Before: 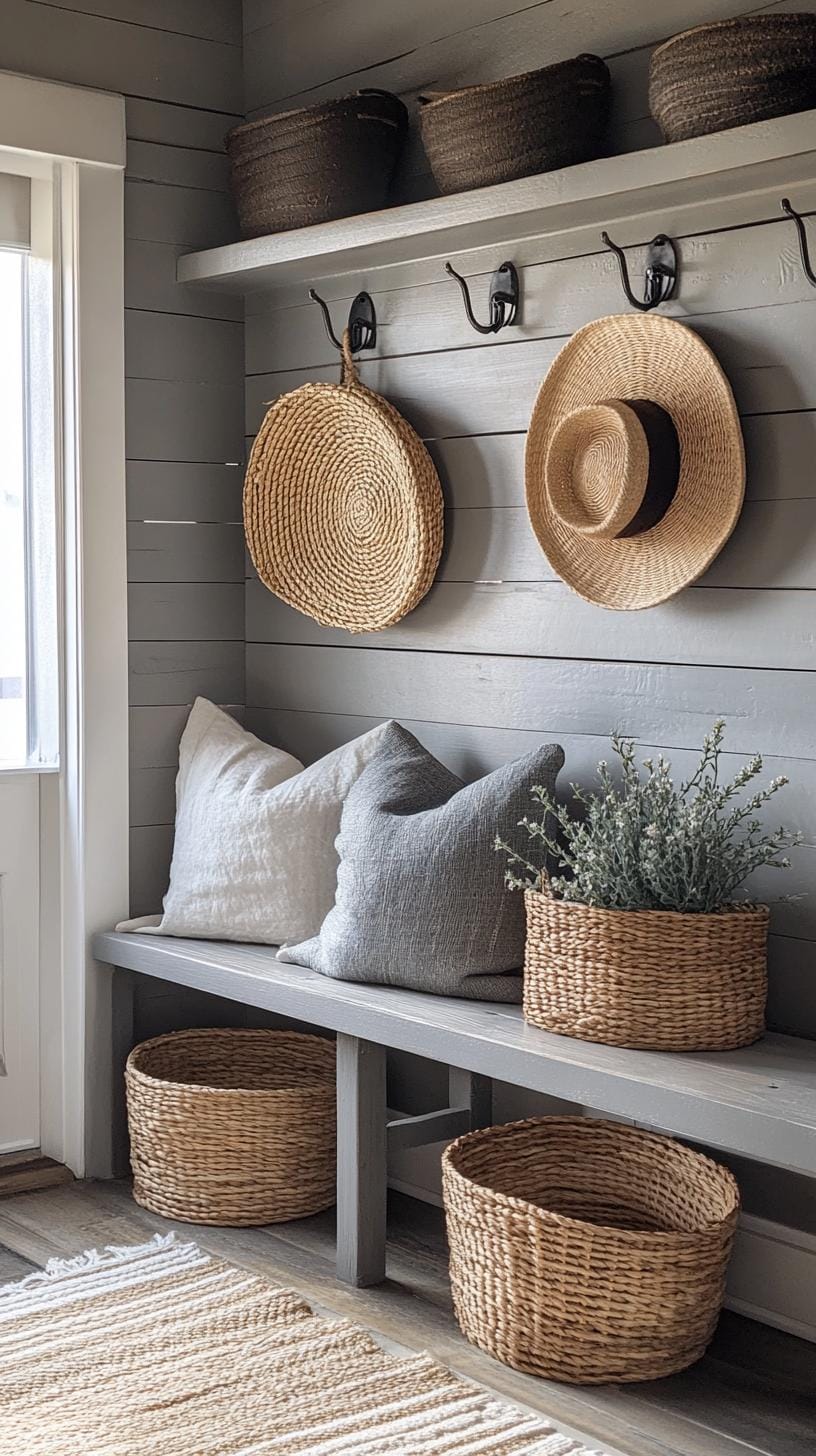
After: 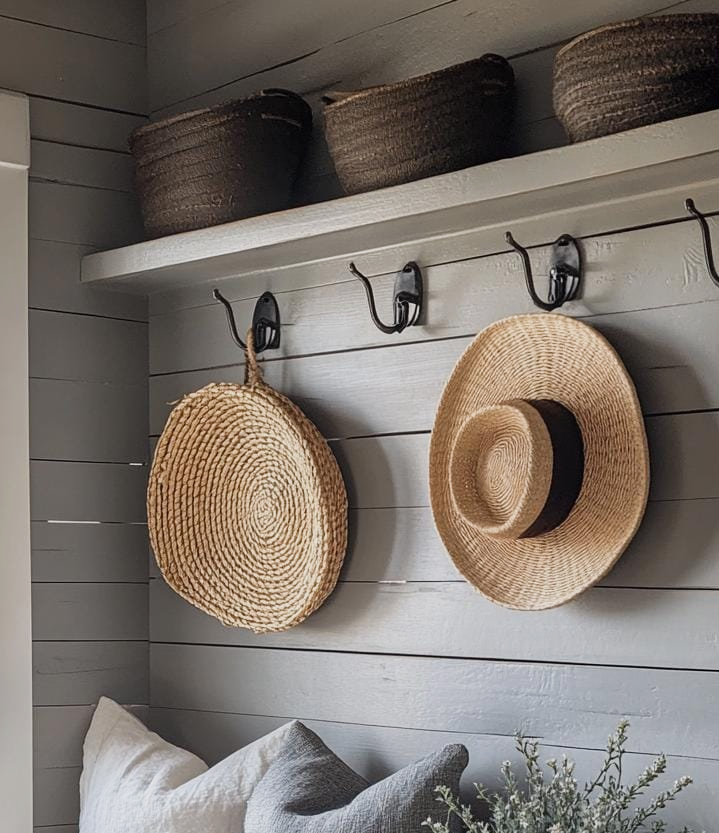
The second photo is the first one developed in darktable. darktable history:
sigmoid: contrast 1.22, skew 0.65
bloom: size 16%, threshold 98%, strength 20%
crop and rotate: left 11.812%, bottom 42.776%
